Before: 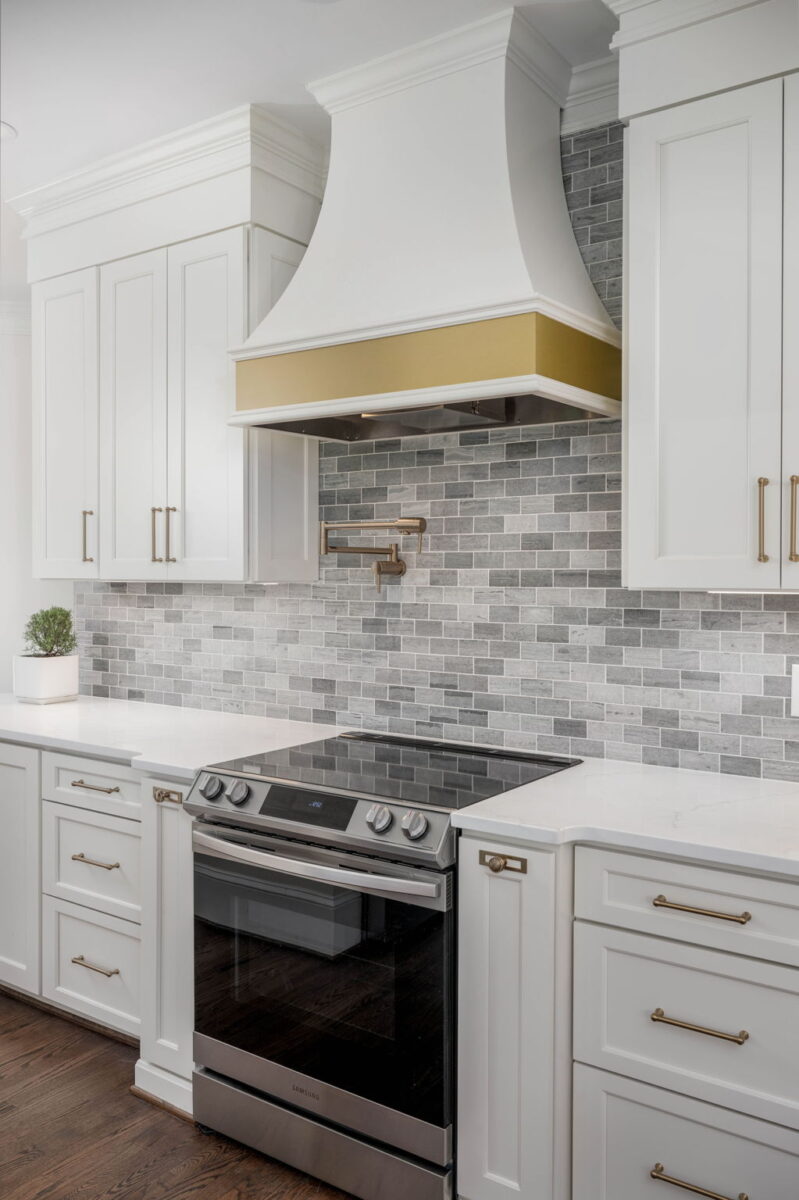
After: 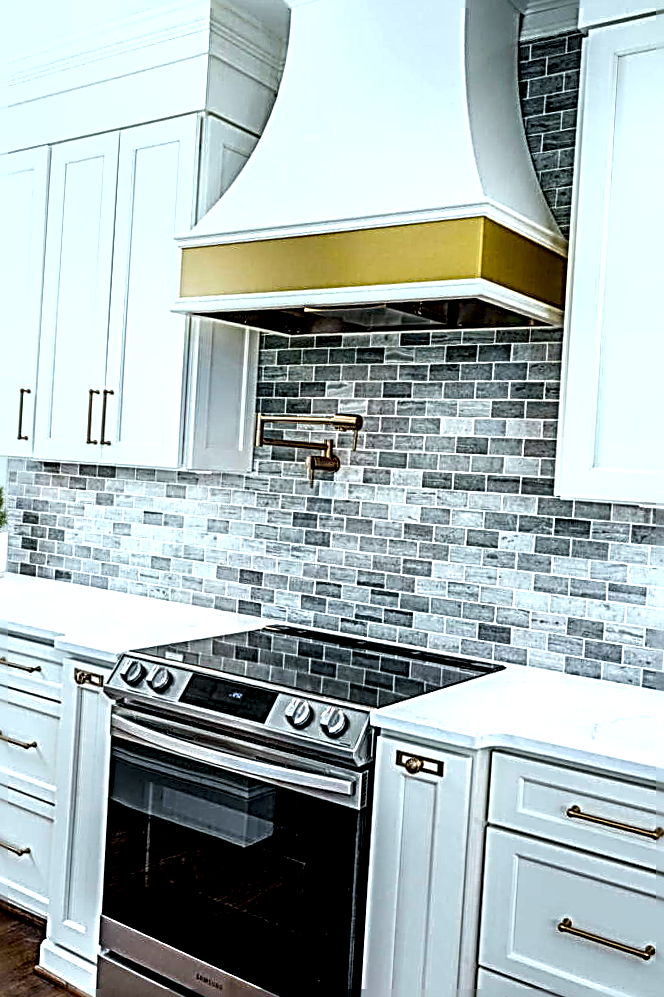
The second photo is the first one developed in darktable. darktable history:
color balance rgb: linear chroma grading › global chroma 15.548%, perceptual saturation grading › global saturation 36.838%, perceptual saturation grading › shadows 36.179%, global vibrance 20%
crop and rotate: angle -3.31°, left 5.095%, top 5.183%, right 4.708%, bottom 4.643%
sharpen: radius 3.171, amount 1.726
tone curve: curves: ch0 [(0, 0) (0.003, 0) (0.011, 0.001) (0.025, 0.003) (0.044, 0.004) (0.069, 0.007) (0.1, 0.01) (0.136, 0.033) (0.177, 0.082) (0.224, 0.141) (0.277, 0.208) (0.335, 0.282) (0.399, 0.363) (0.468, 0.451) (0.543, 0.545) (0.623, 0.647) (0.709, 0.756) (0.801, 0.87) (0.898, 0.972) (1, 1)], color space Lab, independent channels, preserve colors none
color calibration: gray › normalize channels true, illuminant Planckian (black body), adaptation linear Bradford (ICC v4), x 0.364, y 0.367, temperature 4414.02 K, gamut compression 0.001
local contrast: highlights 81%, shadows 57%, detail 175%, midtone range 0.608
exposure: exposure 0.3 EV, compensate highlight preservation false
